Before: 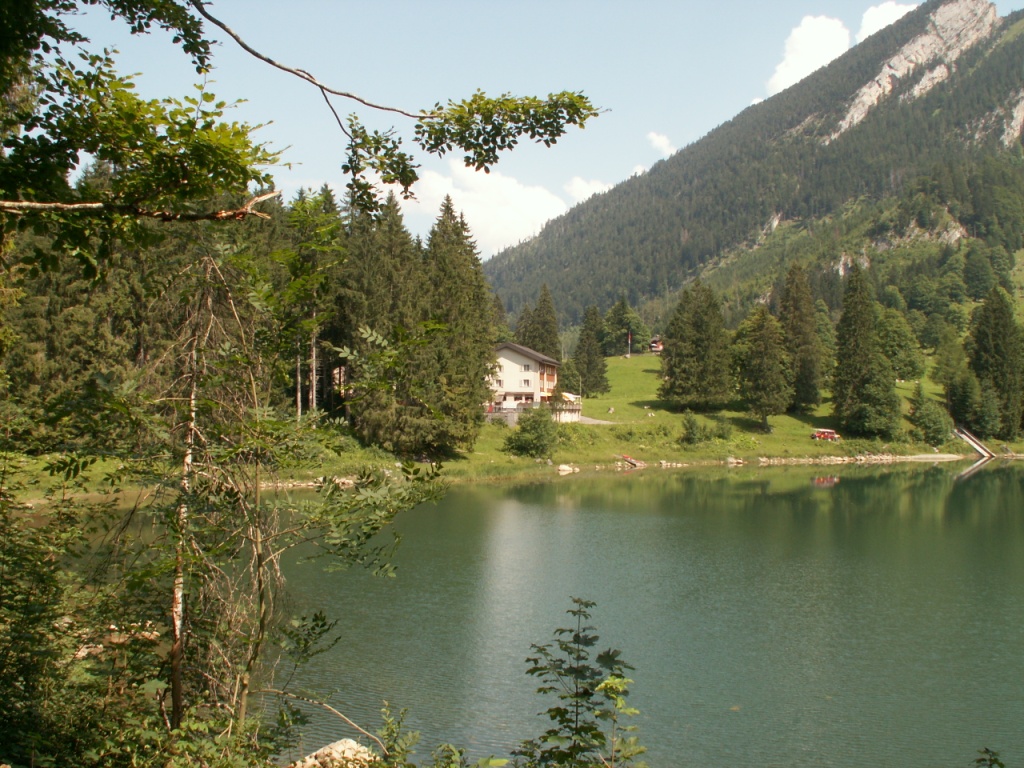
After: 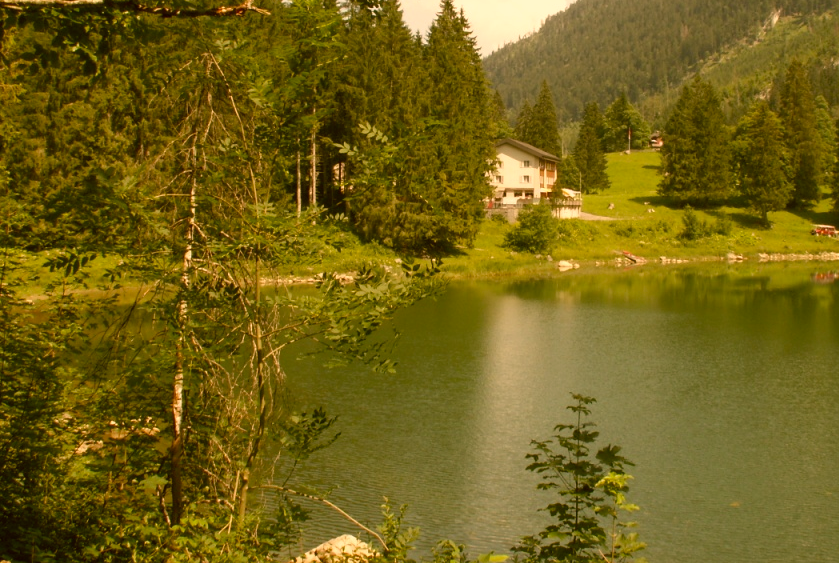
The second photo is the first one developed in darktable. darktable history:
color calibration: gray › normalize channels true, x 0.328, y 0.344, temperature 5595.03 K, gamut compression 0.007
color correction: highlights a* 8.94, highlights b* 15.69, shadows a* -0.326, shadows b* 27.31
crop: top 26.611%, right 17.987%
